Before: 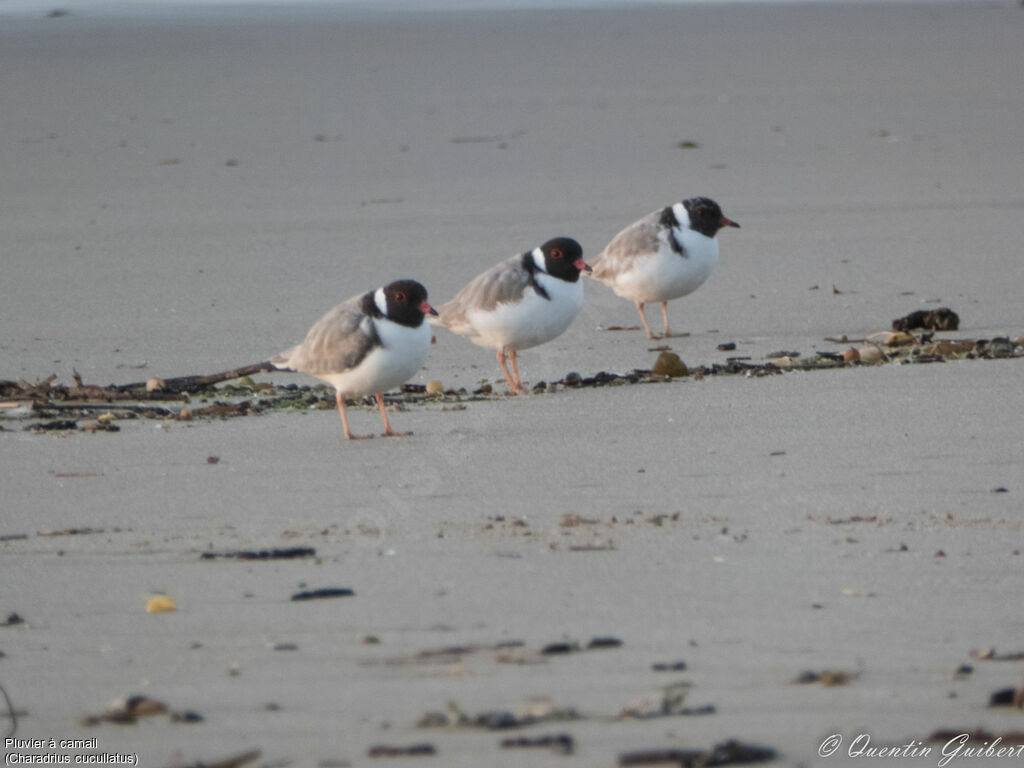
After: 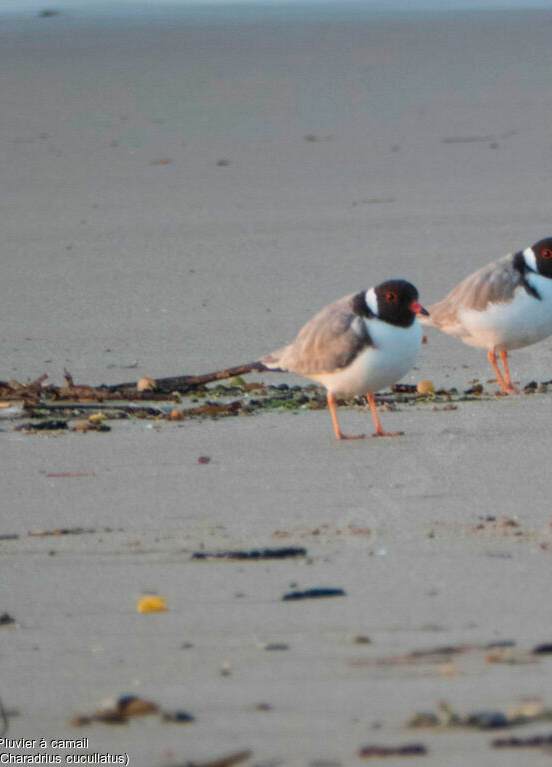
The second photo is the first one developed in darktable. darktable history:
color balance rgb: perceptual saturation grading › global saturation 30.818%, global vibrance 20%
crop: left 0.884%, right 45.18%, bottom 0.087%
